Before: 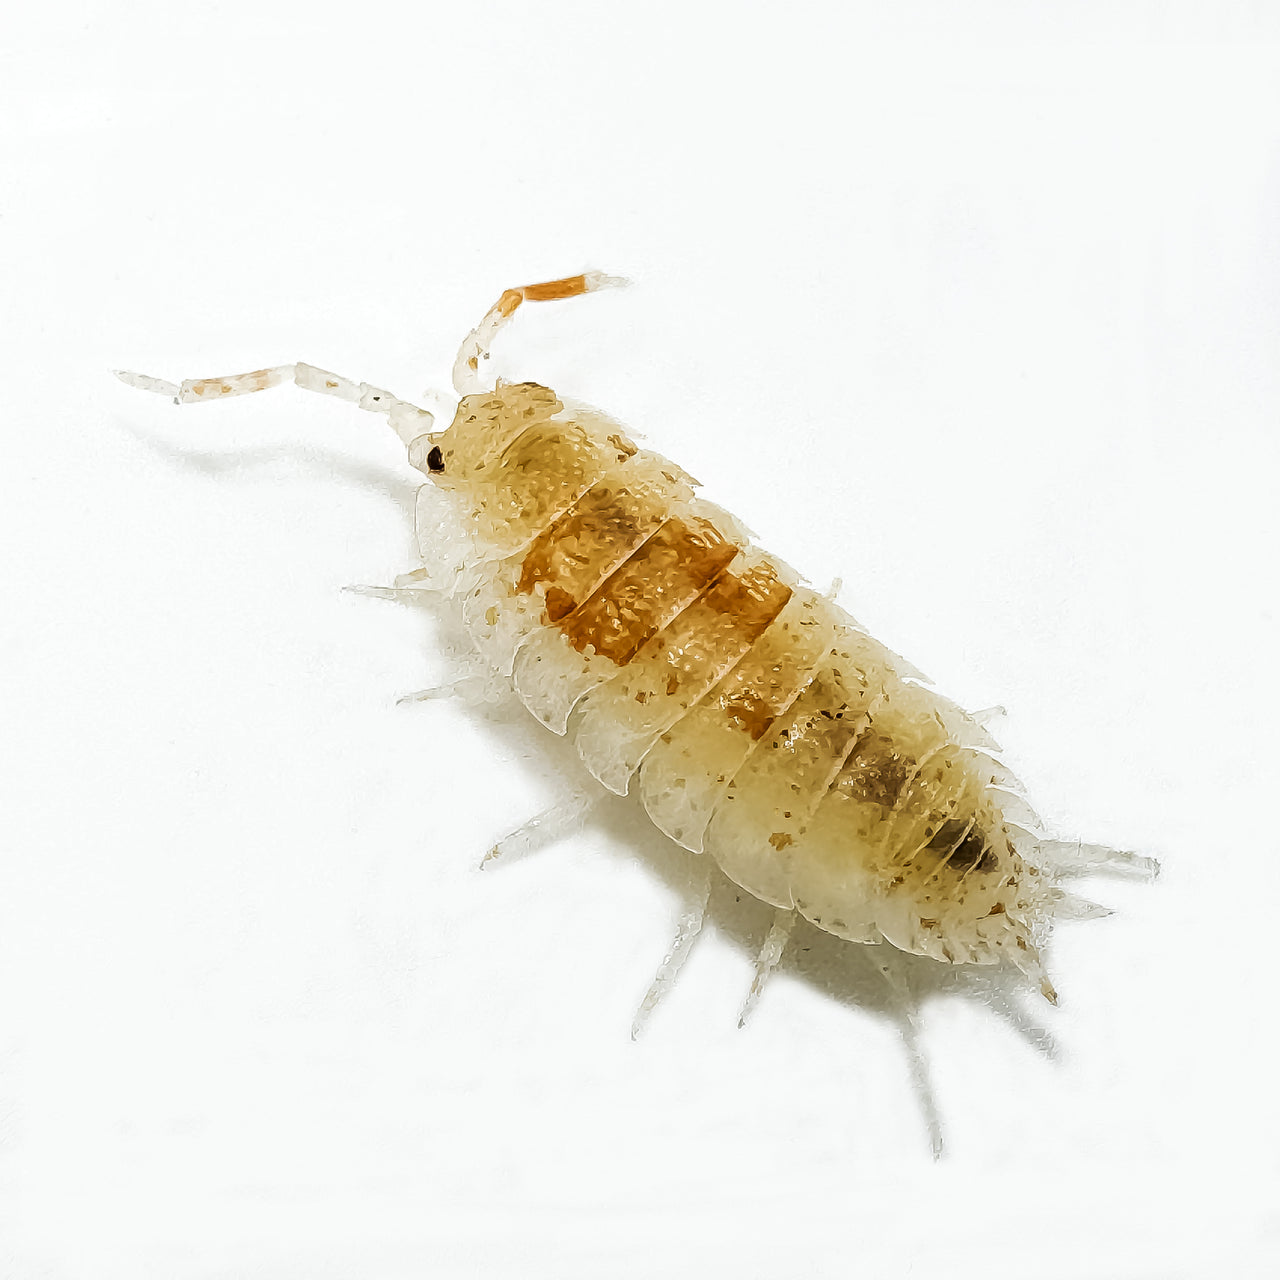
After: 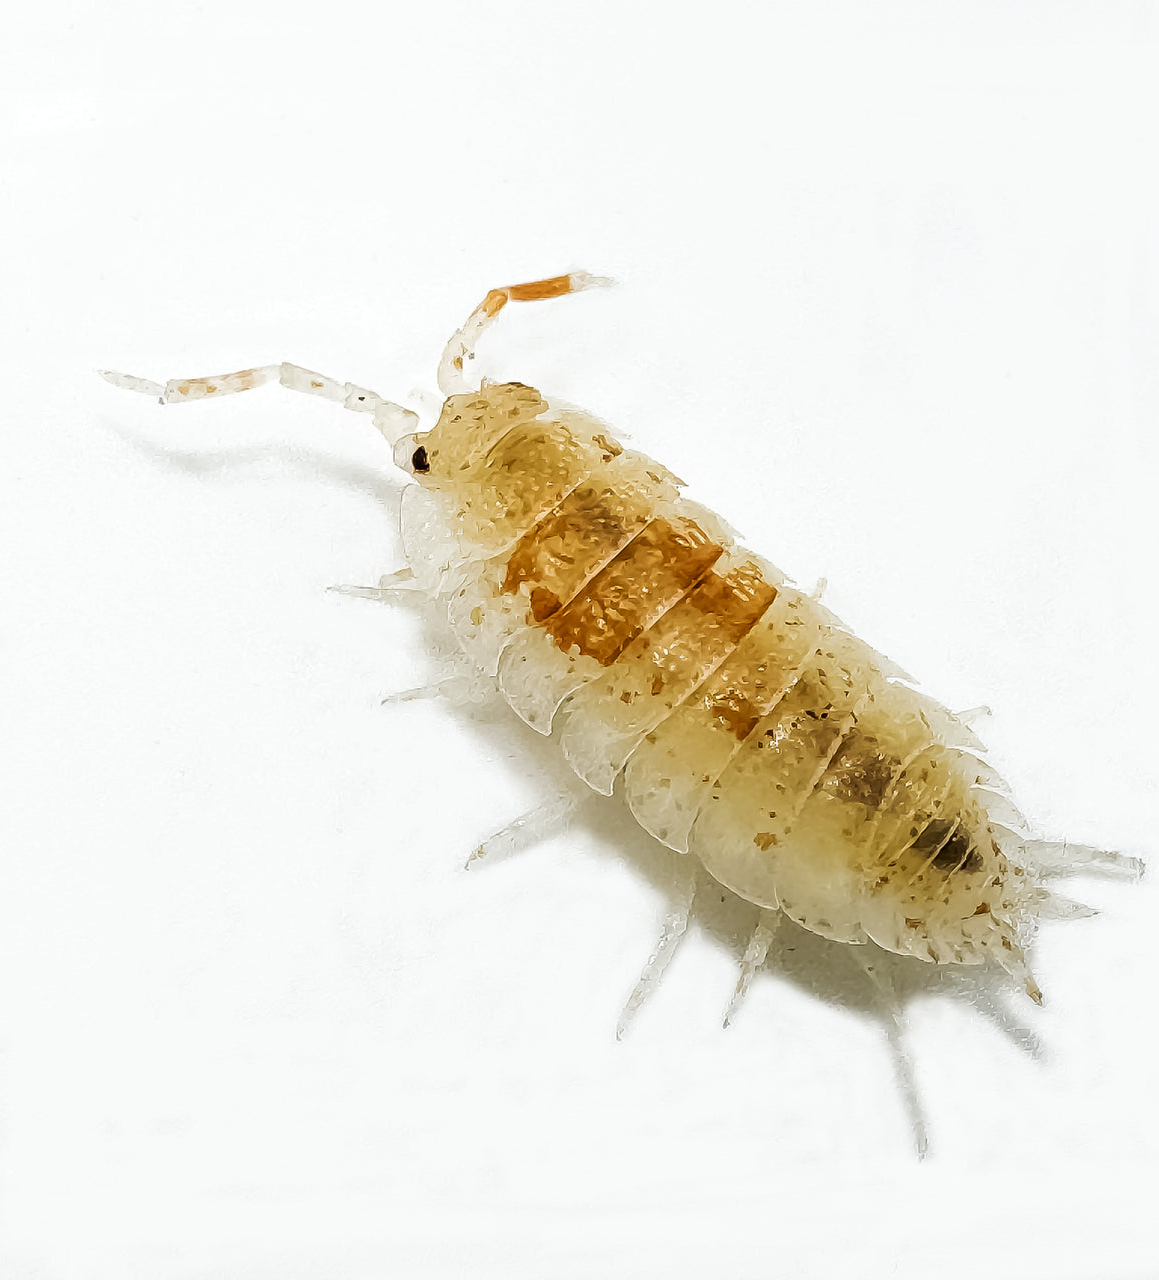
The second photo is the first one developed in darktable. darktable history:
crop and rotate: left 1.218%, right 8.172%
